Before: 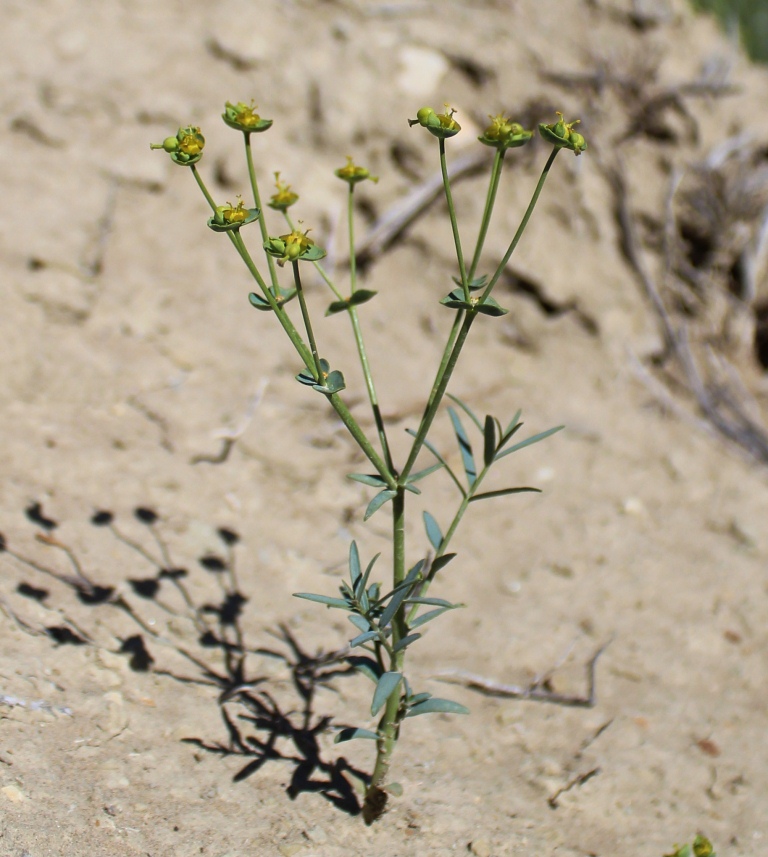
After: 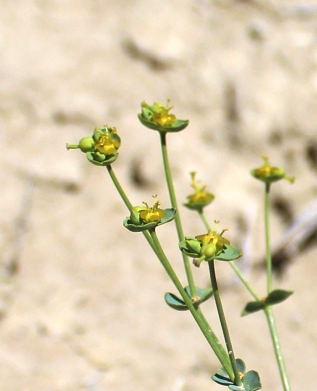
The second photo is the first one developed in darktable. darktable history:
crop and rotate: left 10.946%, top 0.094%, right 47.653%, bottom 54.241%
exposure: exposure 0.561 EV, compensate exposure bias true, compensate highlight preservation false
